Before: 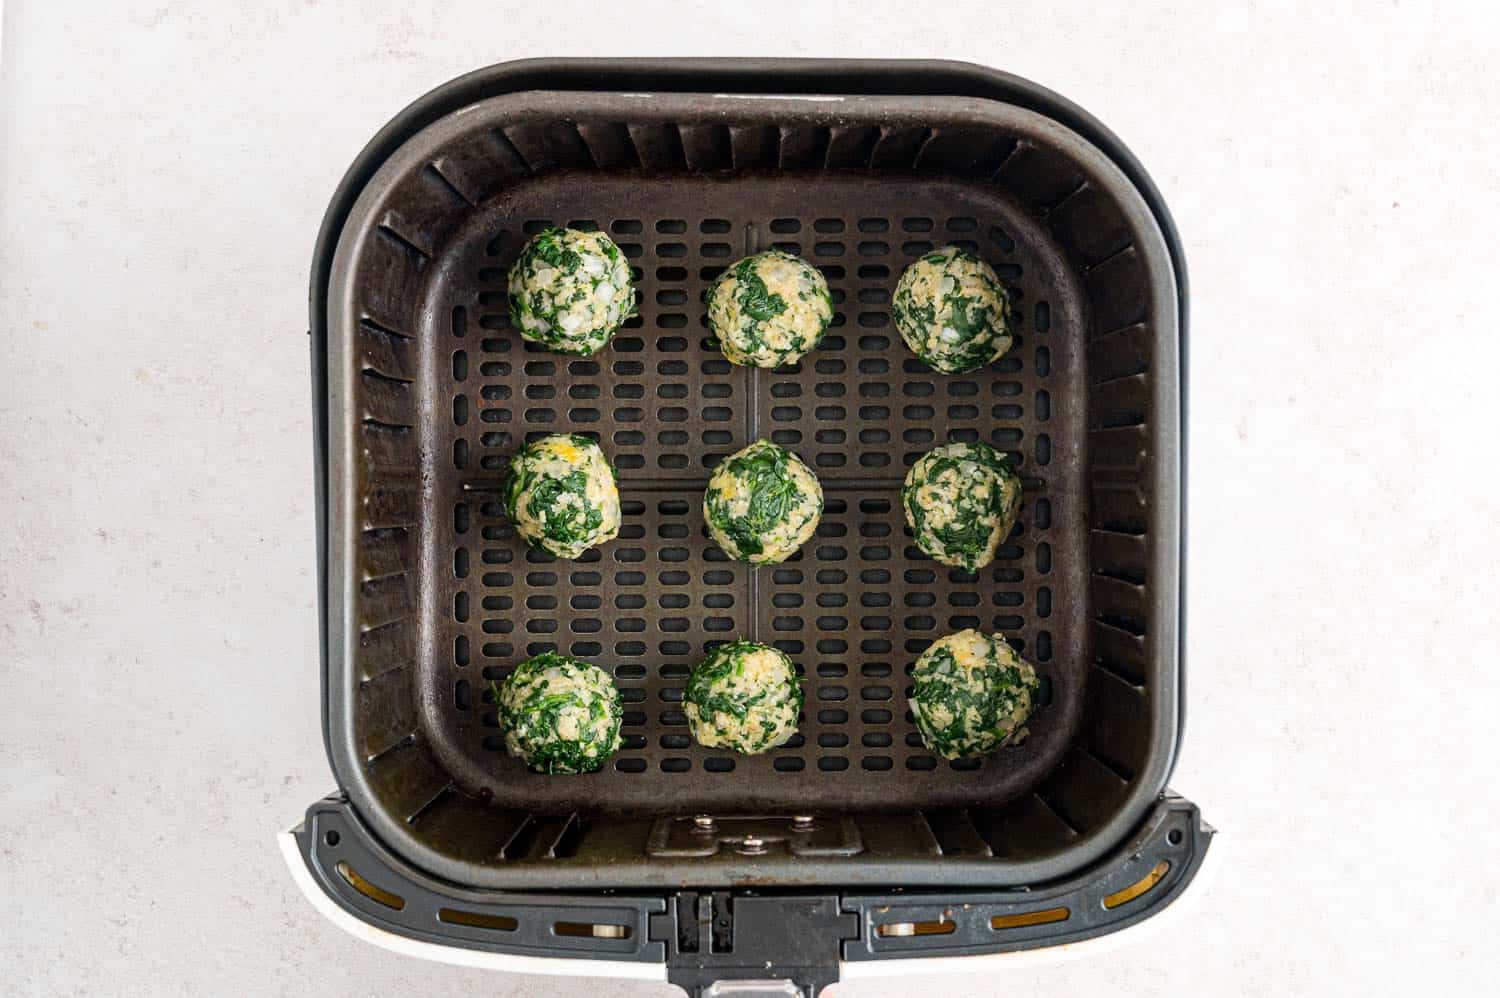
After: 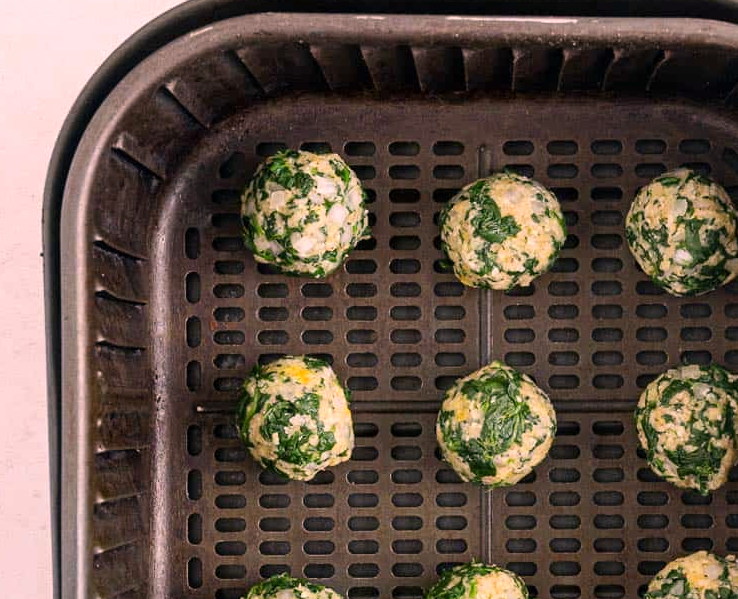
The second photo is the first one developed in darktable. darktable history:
color correction: highlights a* 14.66, highlights b* 4.71
crop: left 17.81%, top 7.905%, right 32.934%, bottom 32.047%
